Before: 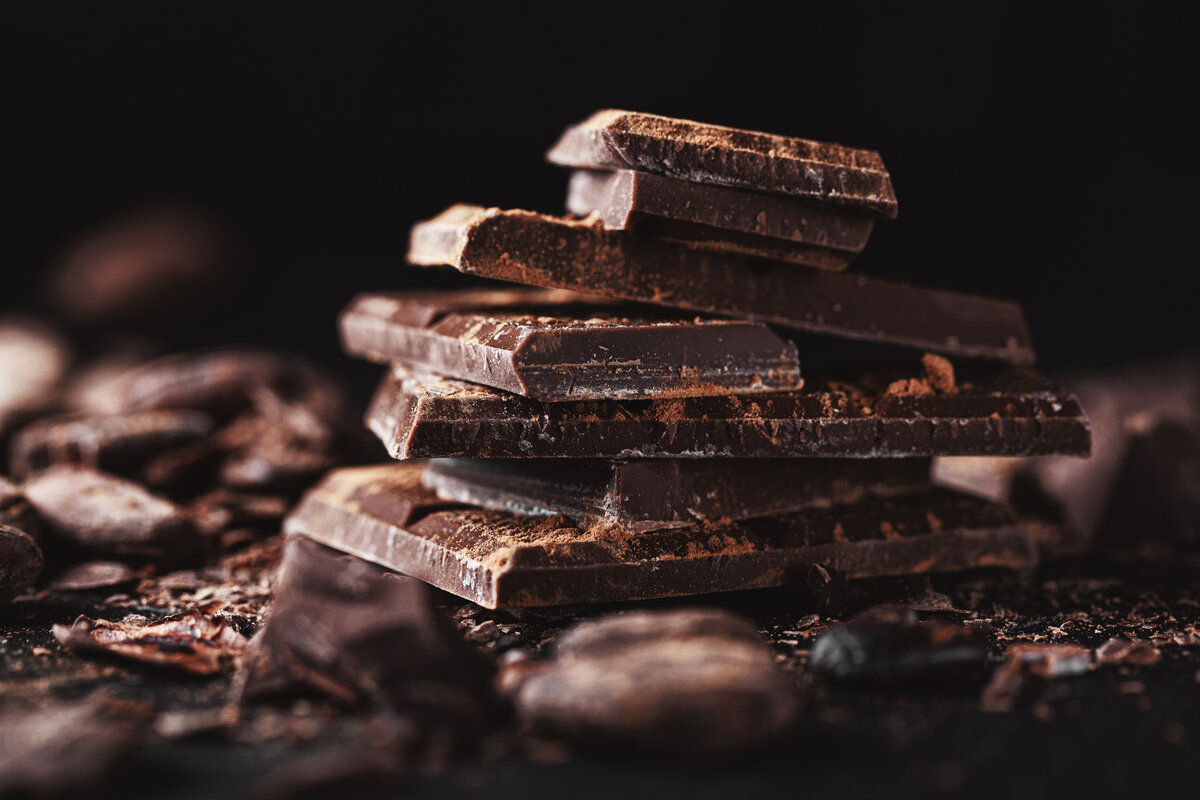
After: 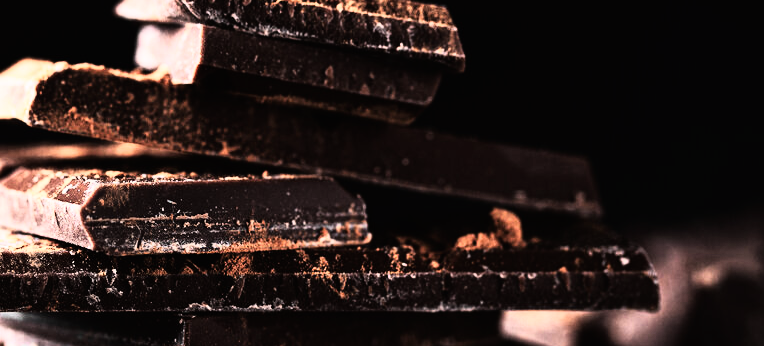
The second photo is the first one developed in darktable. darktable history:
color balance rgb: global vibrance 6.81%, saturation formula JzAzBz (2021)
rgb curve: curves: ch0 [(0, 0) (0.21, 0.15) (0.24, 0.21) (0.5, 0.75) (0.75, 0.96) (0.89, 0.99) (1, 1)]; ch1 [(0, 0.02) (0.21, 0.13) (0.25, 0.2) (0.5, 0.67) (0.75, 0.9) (0.89, 0.97) (1, 1)]; ch2 [(0, 0.02) (0.21, 0.13) (0.25, 0.2) (0.5, 0.67) (0.75, 0.9) (0.89, 0.97) (1, 1)], compensate middle gray true
white balance: emerald 1
crop: left 36.005%, top 18.293%, right 0.31%, bottom 38.444%
